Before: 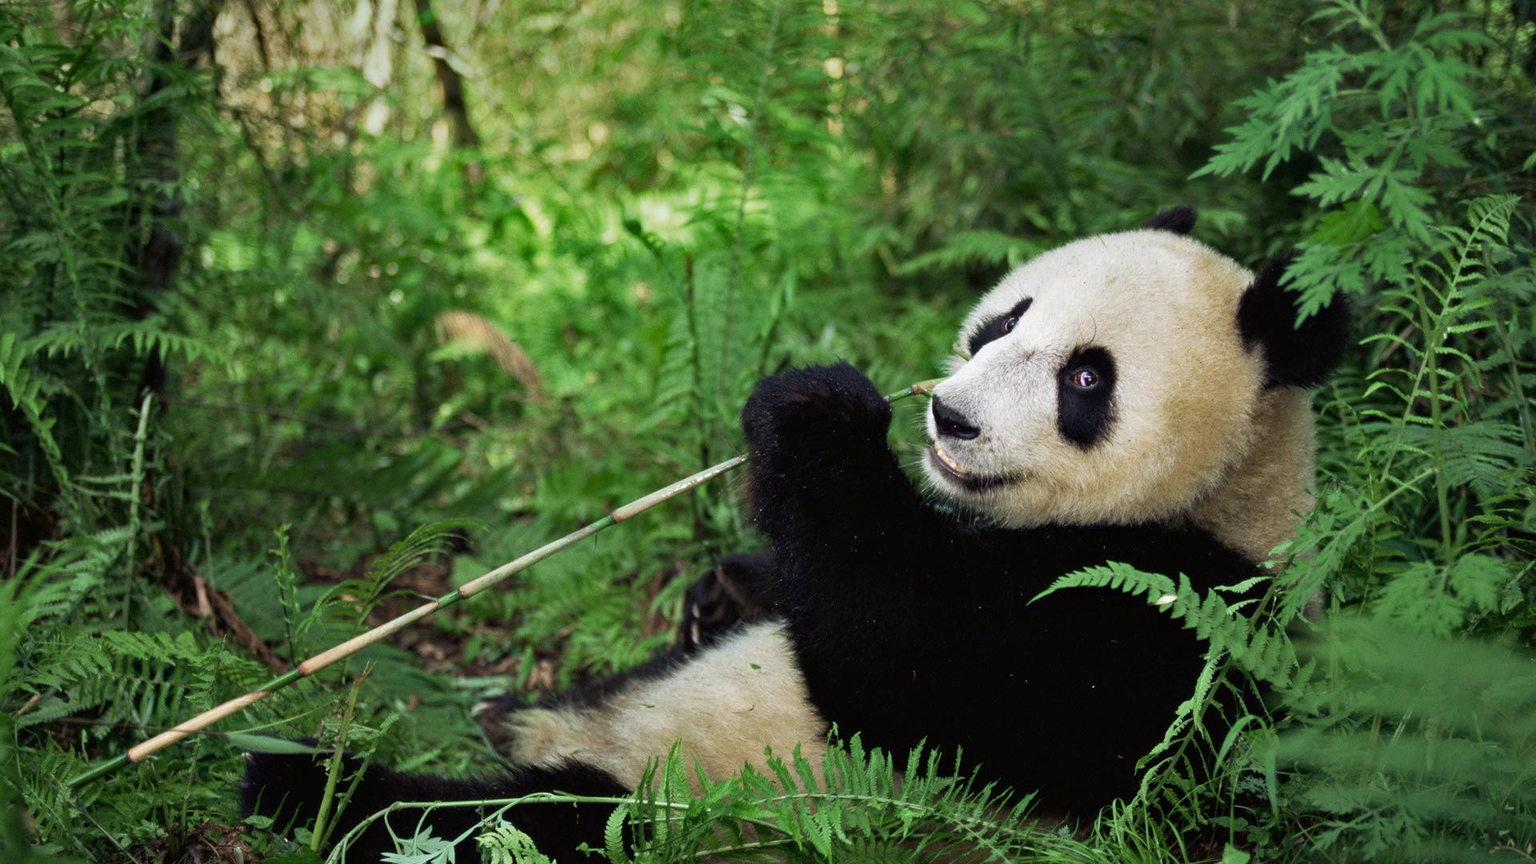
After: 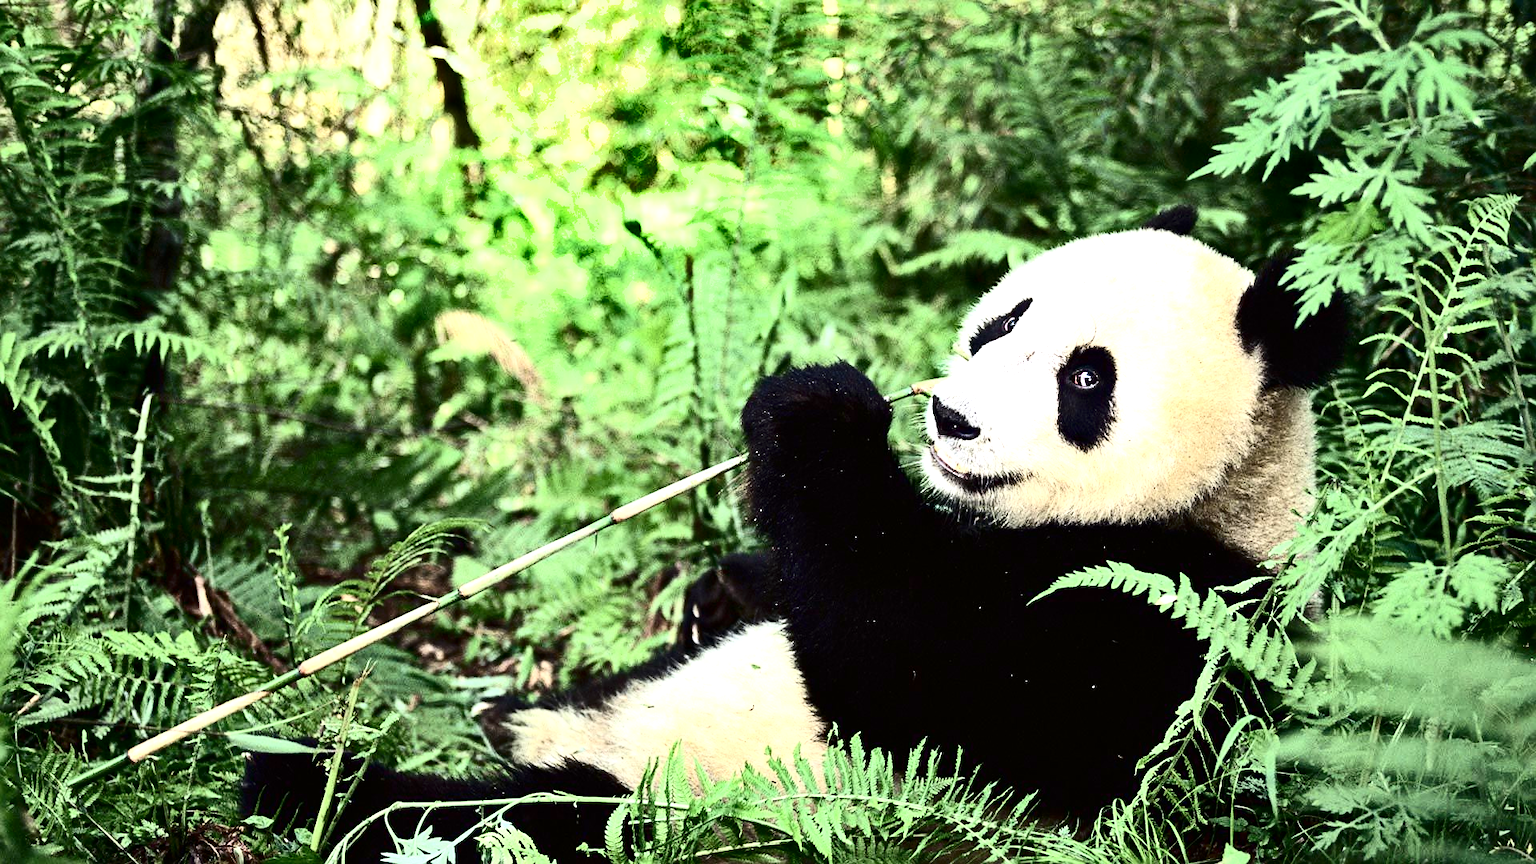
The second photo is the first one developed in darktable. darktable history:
sharpen: on, module defaults
exposure: exposure 1.151 EV, compensate exposure bias true, compensate highlight preservation false
contrast brightness saturation: contrast 0.499, saturation -0.093
shadows and highlights: radius 172.68, shadows 26.42, white point adjustment 3.1, highlights -67.94, soften with gaussian
